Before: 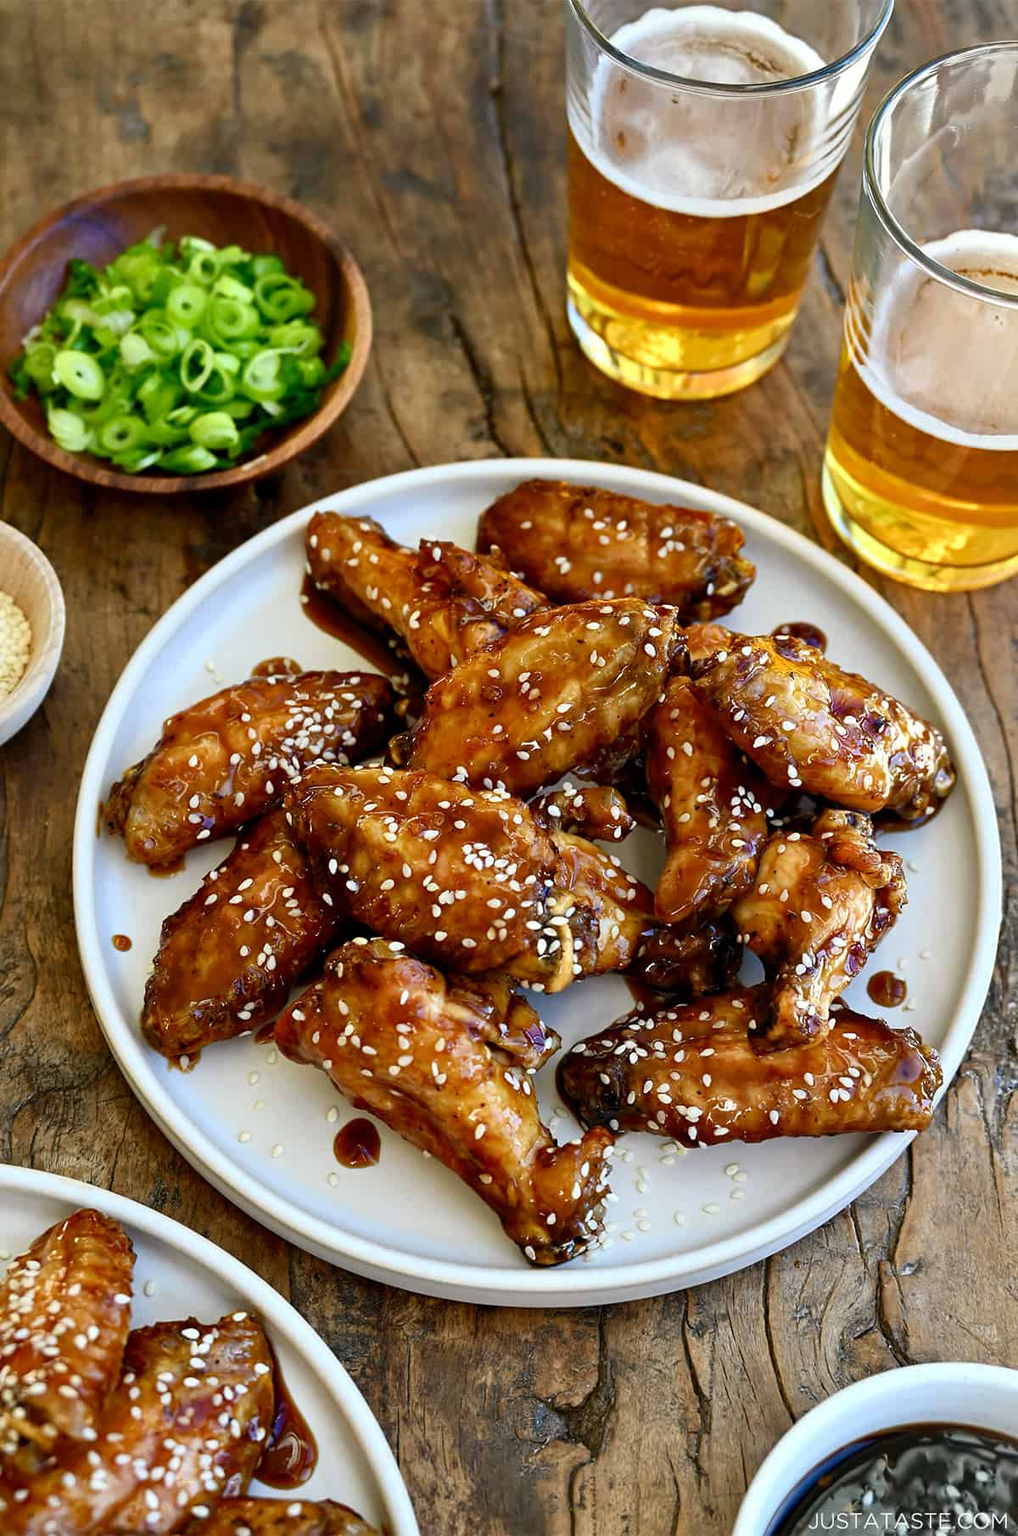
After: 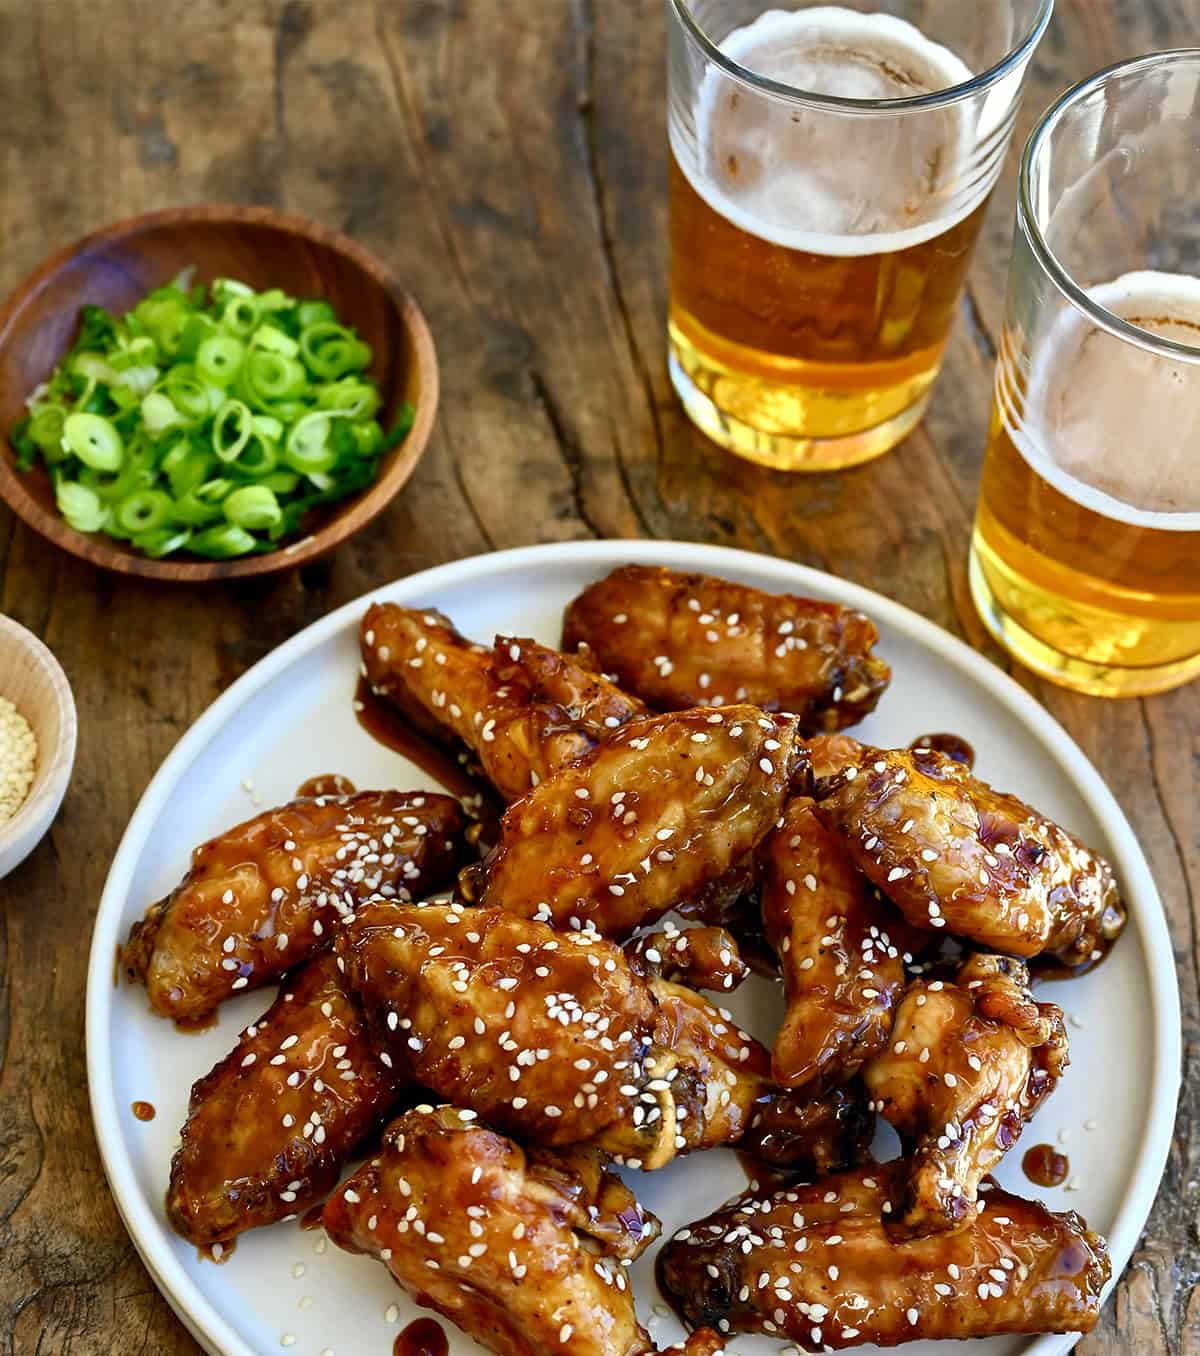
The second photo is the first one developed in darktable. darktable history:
crop: bottom 24.967%
